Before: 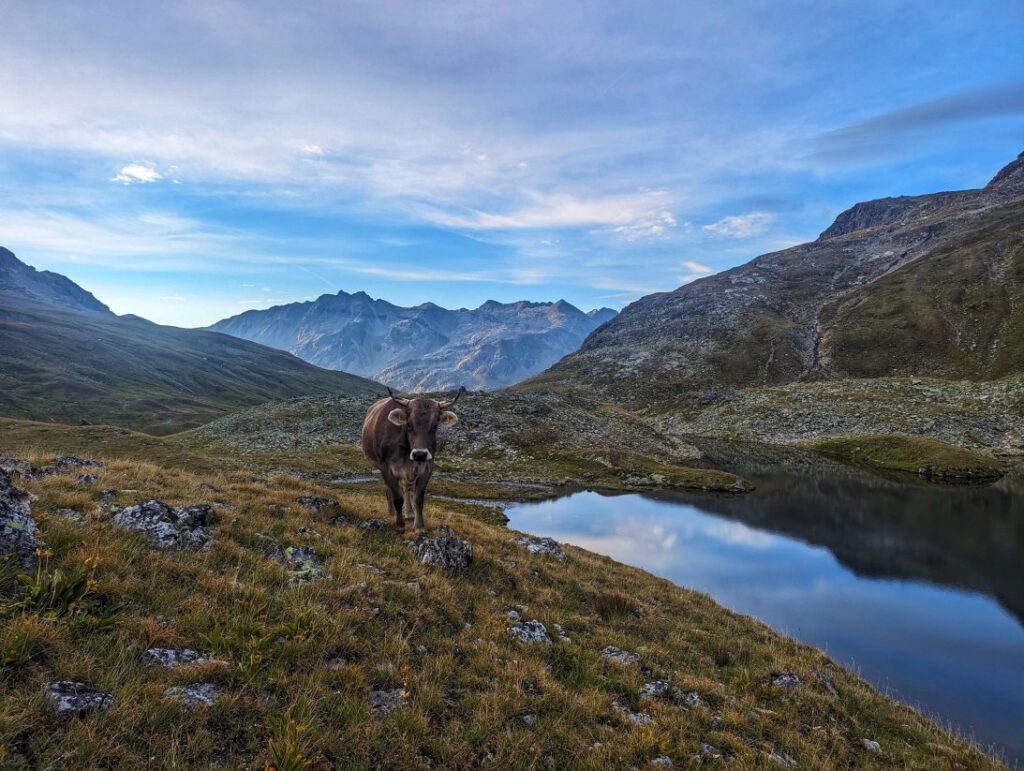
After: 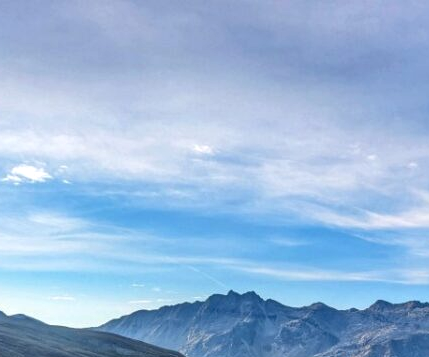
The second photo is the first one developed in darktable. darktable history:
crop and rotate: left 10.817%, top 0.062%, right 47.194%, bottom 53.626%
local contrast: on, module defaults
